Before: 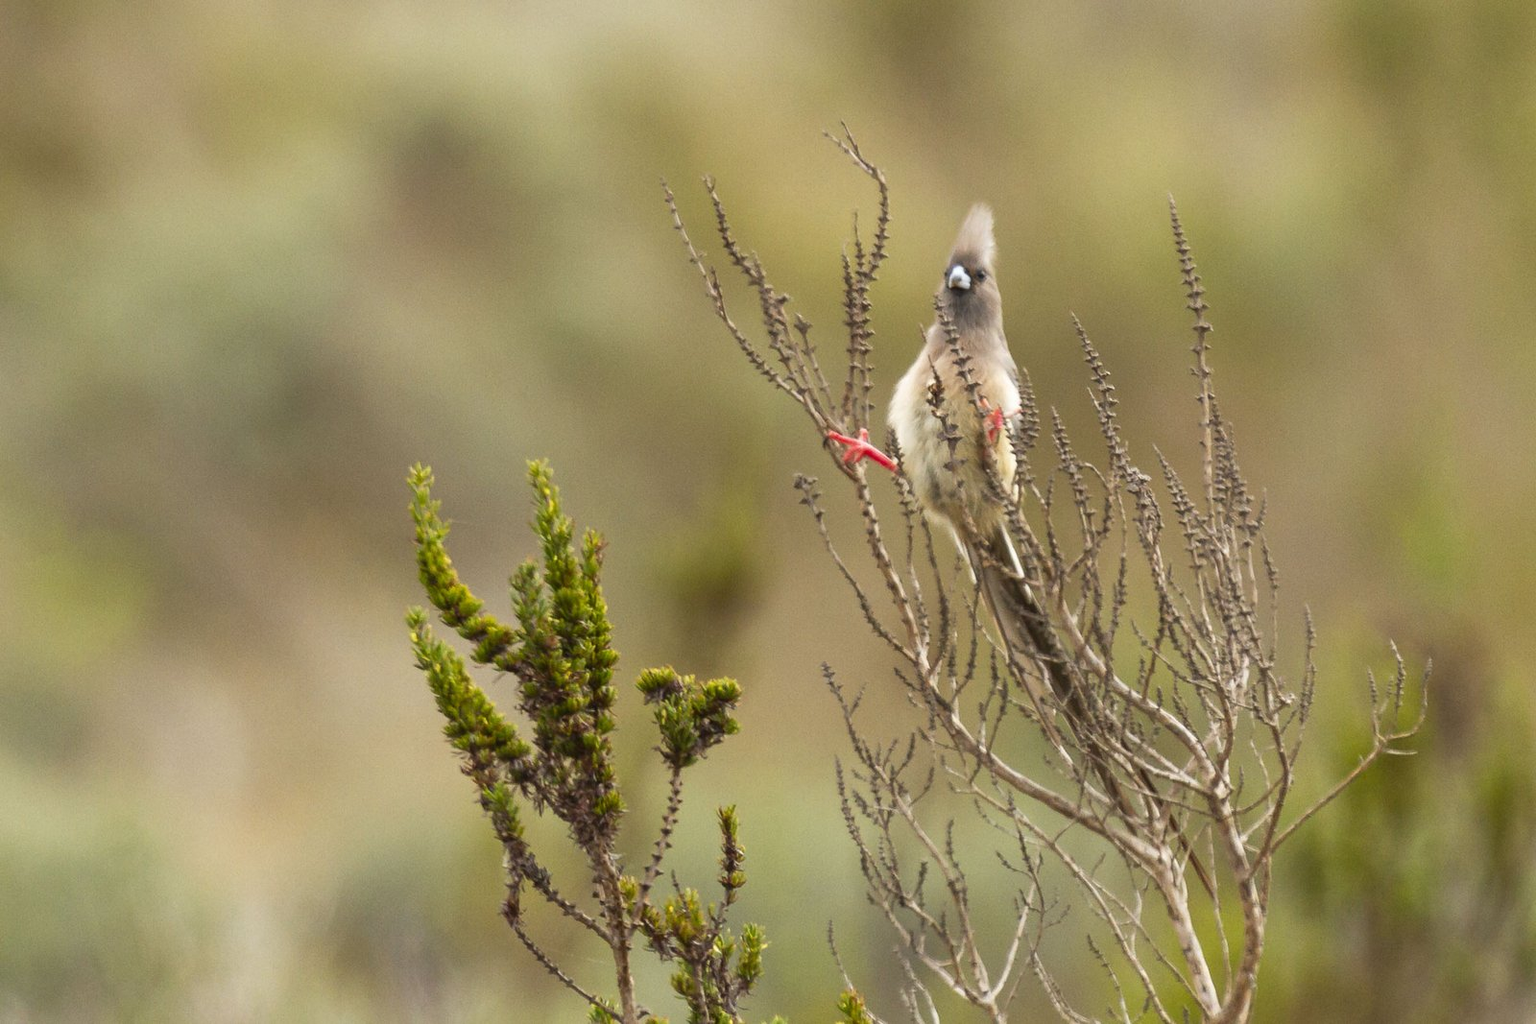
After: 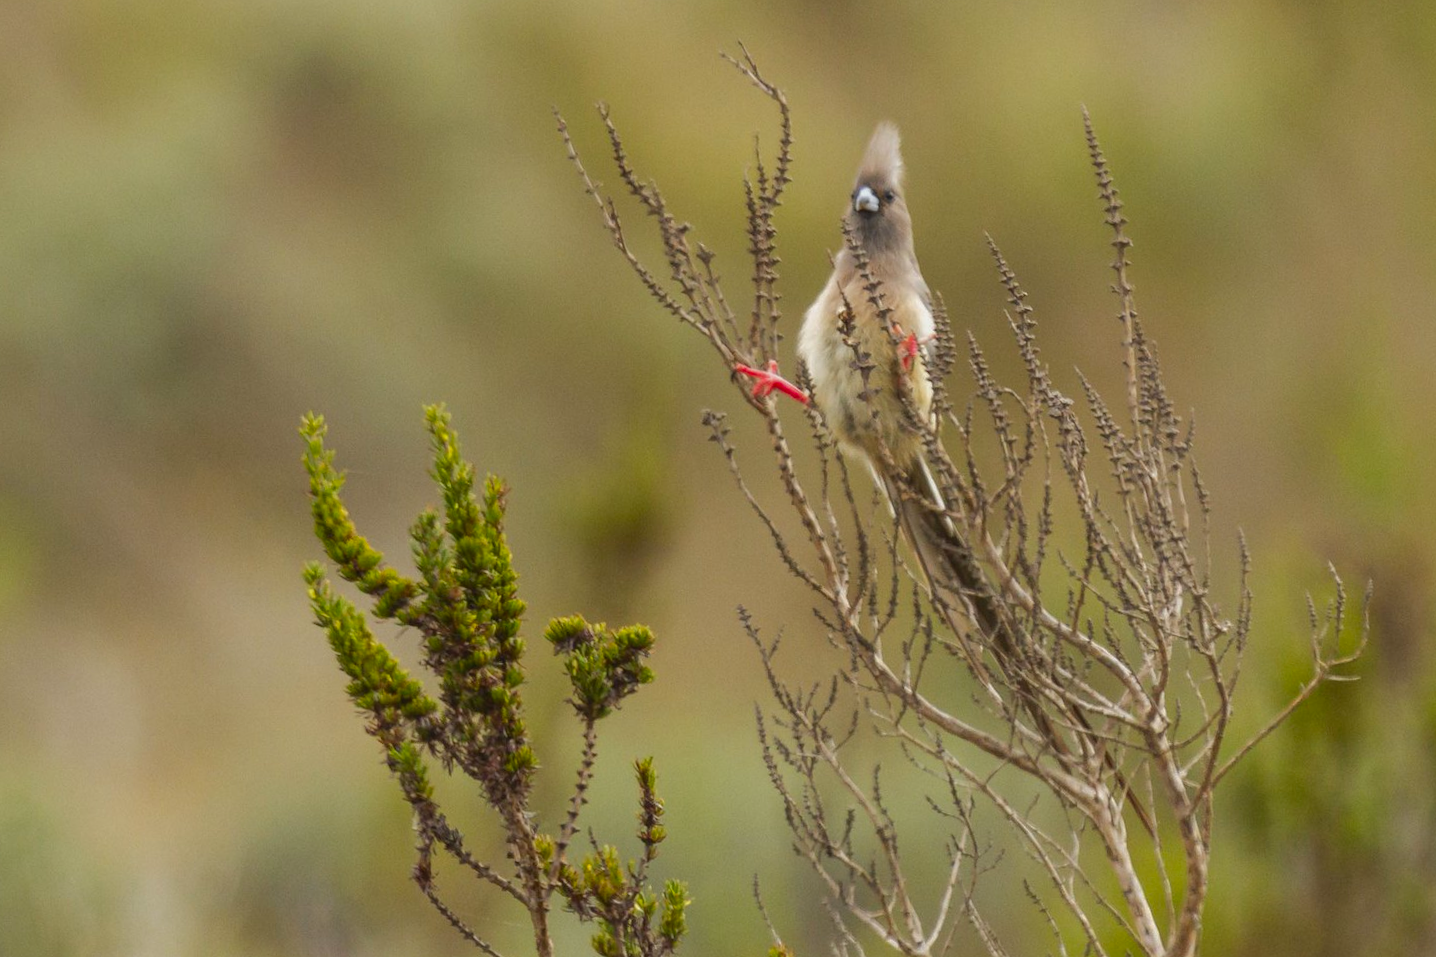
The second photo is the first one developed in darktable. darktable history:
local contrast: highlights 25%, detail 130%
crop and rotate: angle 1.96°, left 5.673%, top 5.673%
rgb curve: curves: ch0 [(0, 0) (0.175, 0.154) (0.785, 0.663) (1, 1)]
contrast brightness saturation: contrast -0.19, saturation 0.19
